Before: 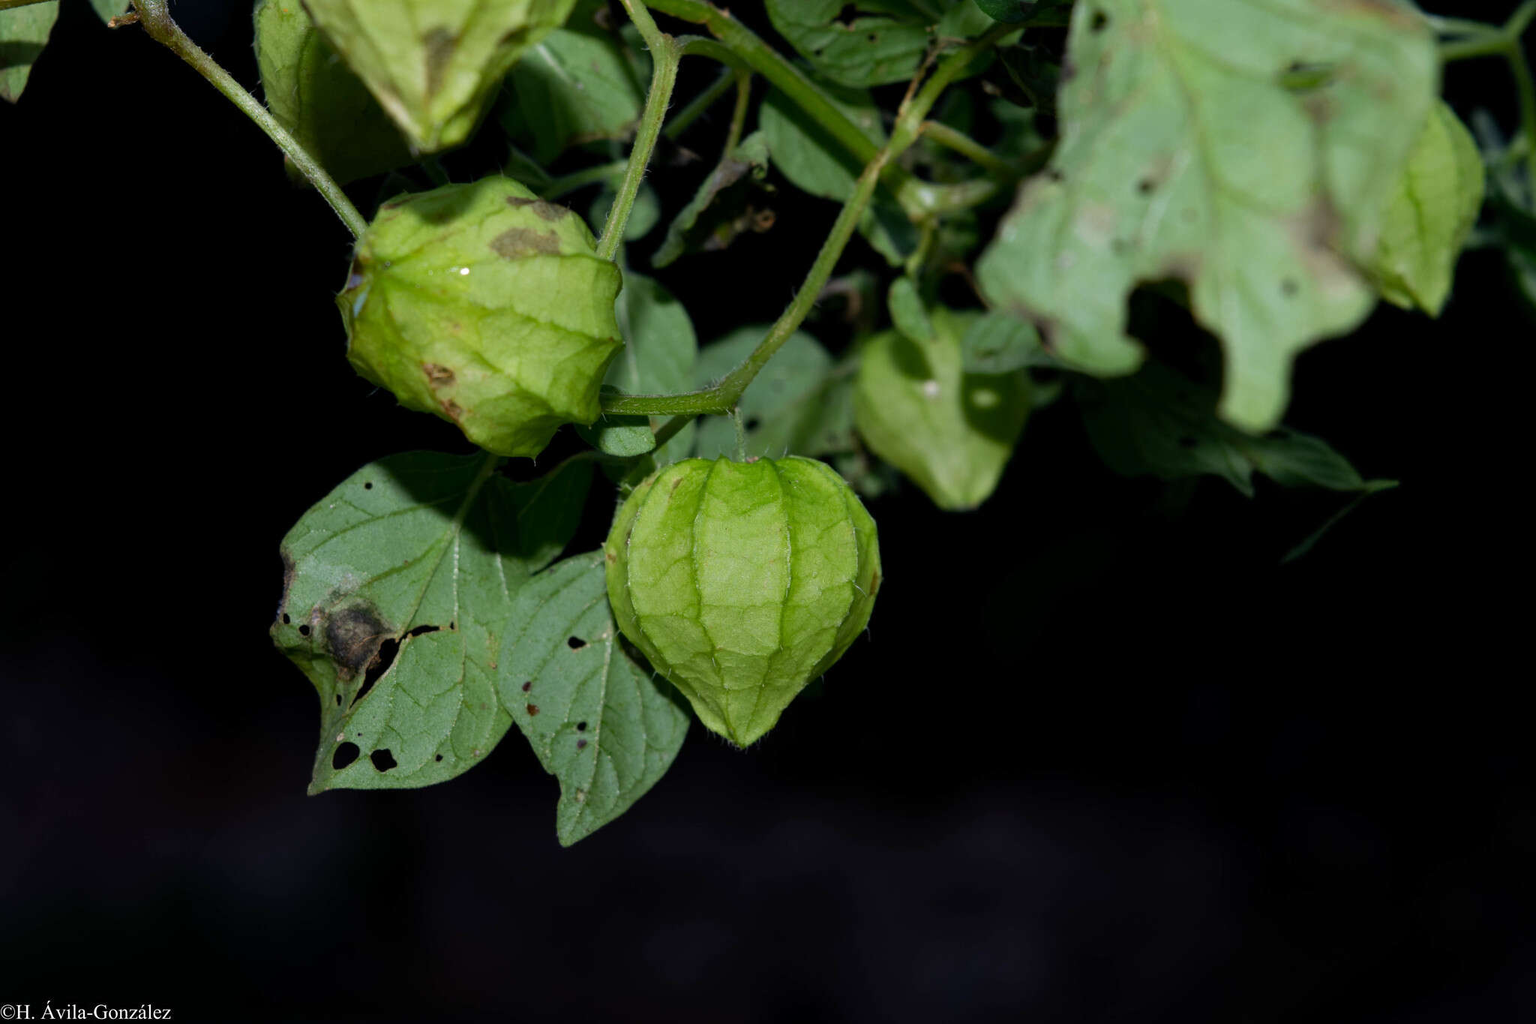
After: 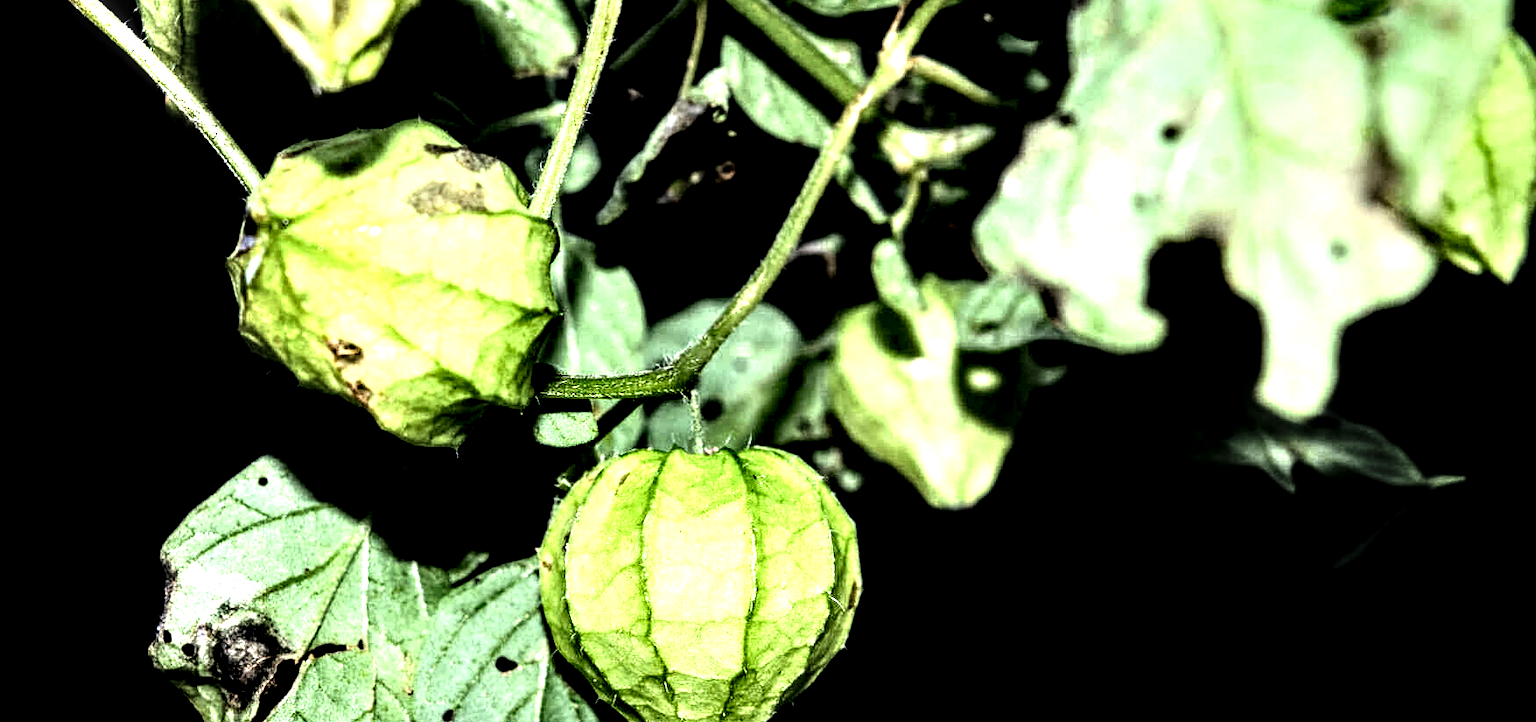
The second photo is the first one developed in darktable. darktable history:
rgb curve: curves: ch0 [(0, 0) (0.21, 0.15) (0.24, 0.21) (0.5, 0.75) (0.75, 0.96) (0.89, 0.99) (1, 1)]; ch1 [(0, 0.02) (0.21, 0.13) (0.25, 0.2) (0.5, 0.67) (0.75, 0.9) (0.89, 0.97) (1, 1)]; ch2 [(0, 0.02) (0.21, 0.13) (0.25, 0.2) (0.5, 0.67) (0.75, 0.9) (0.89, 0.97) (1, 1)], compensate middle gray true
crop and rotate: left 9.345%, top 7.22%, right 4.982%, bottom 32.331%
local contrast: highlights 115%, shadows 42%, detail 293%
